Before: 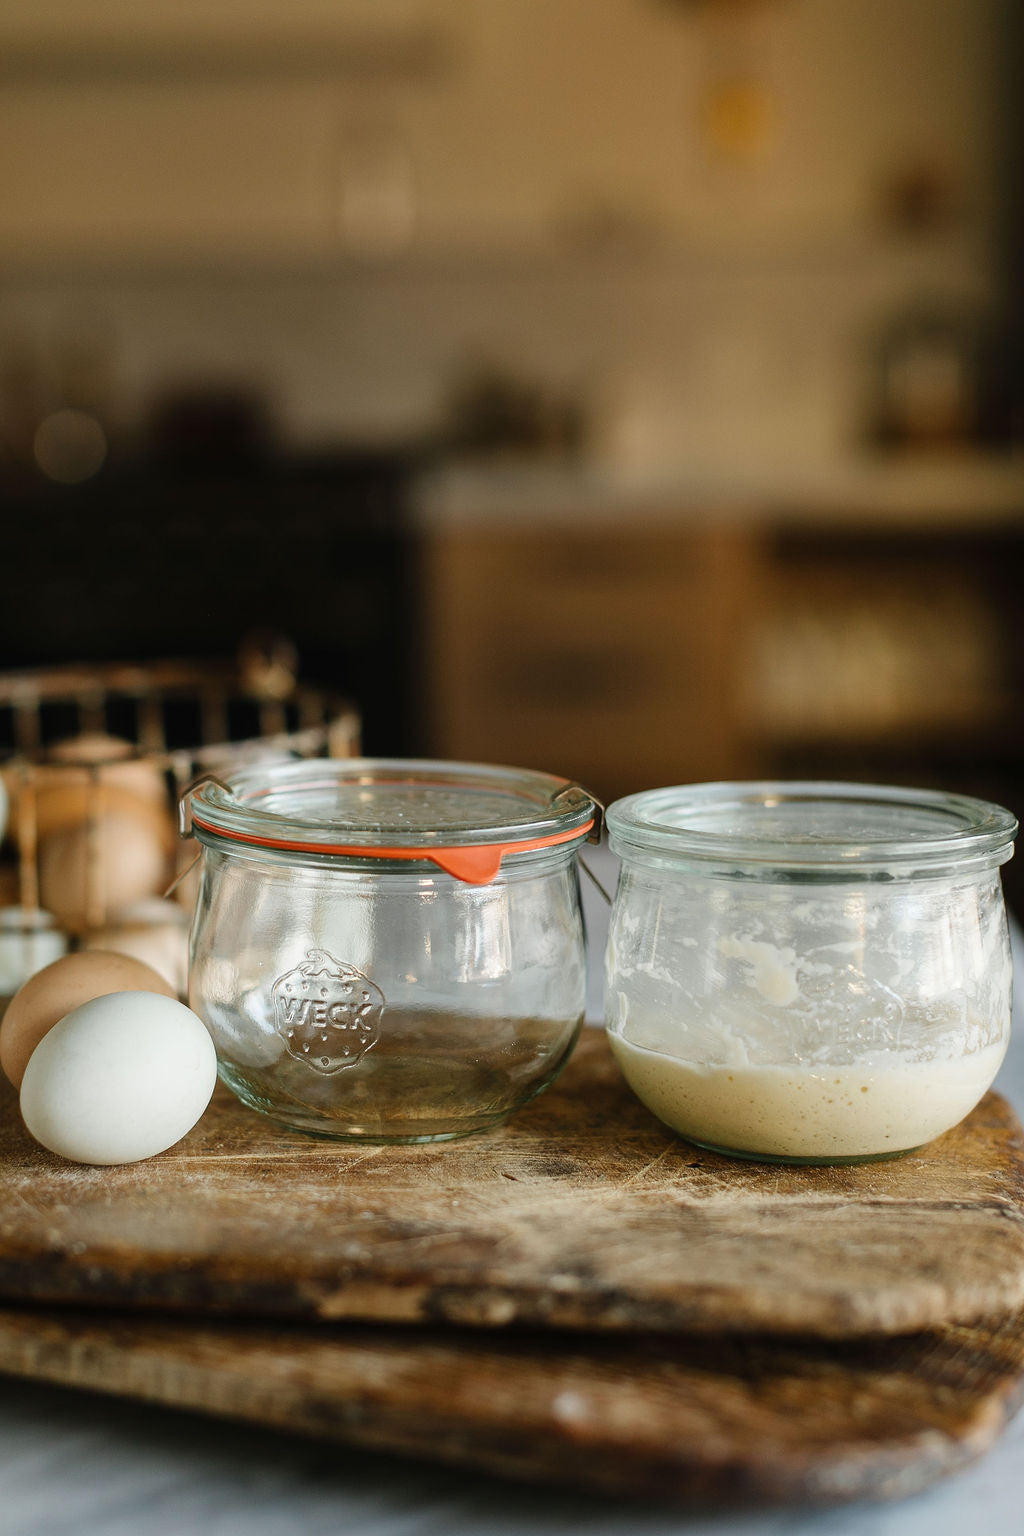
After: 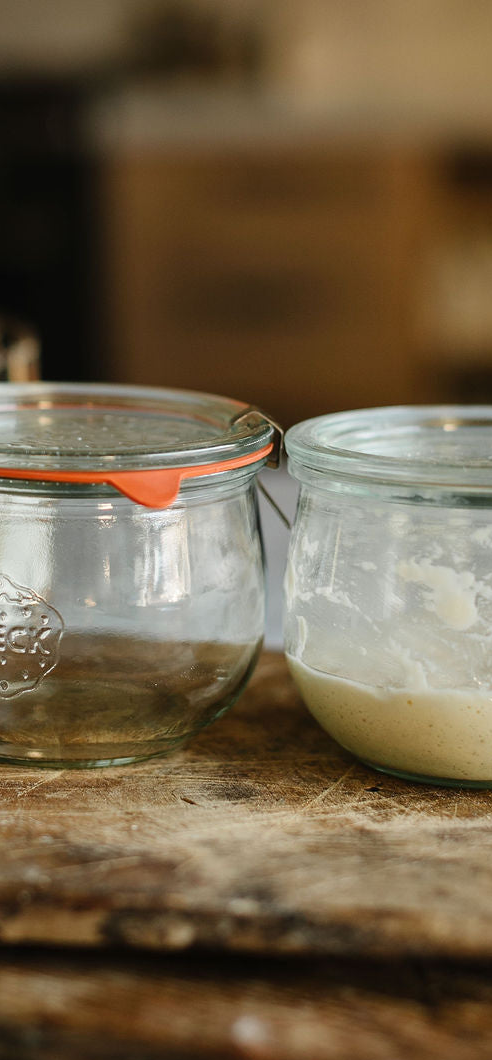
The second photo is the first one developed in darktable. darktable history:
crop: left 31.406%, top 24.524%, right 20.404%, bottom 6.434%
